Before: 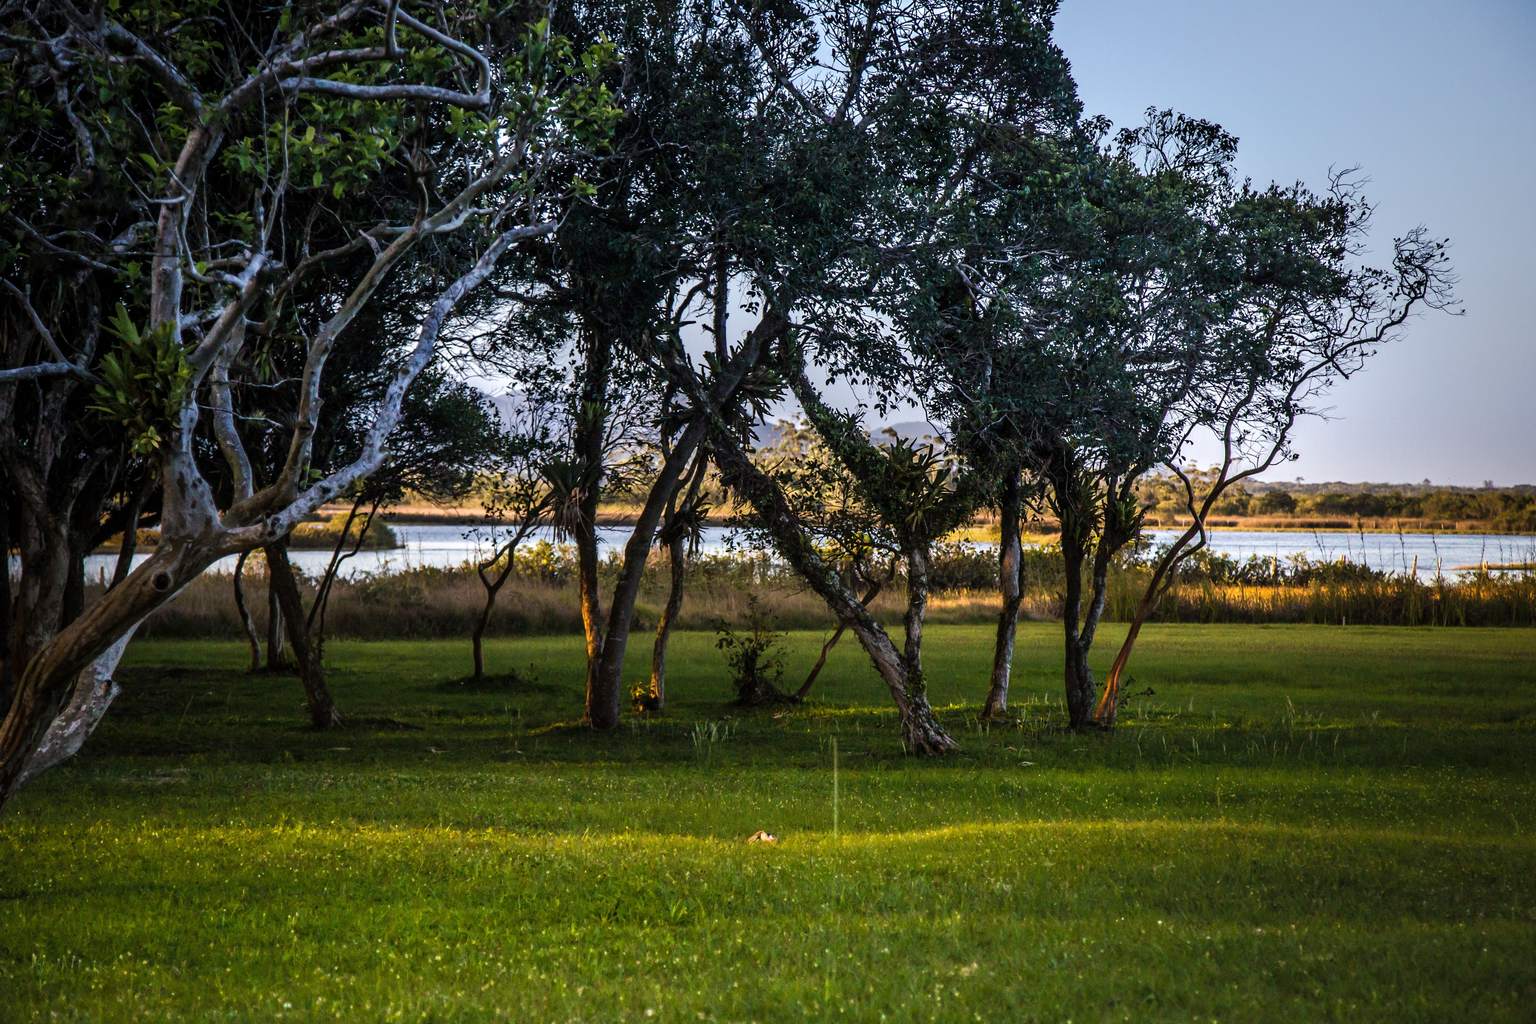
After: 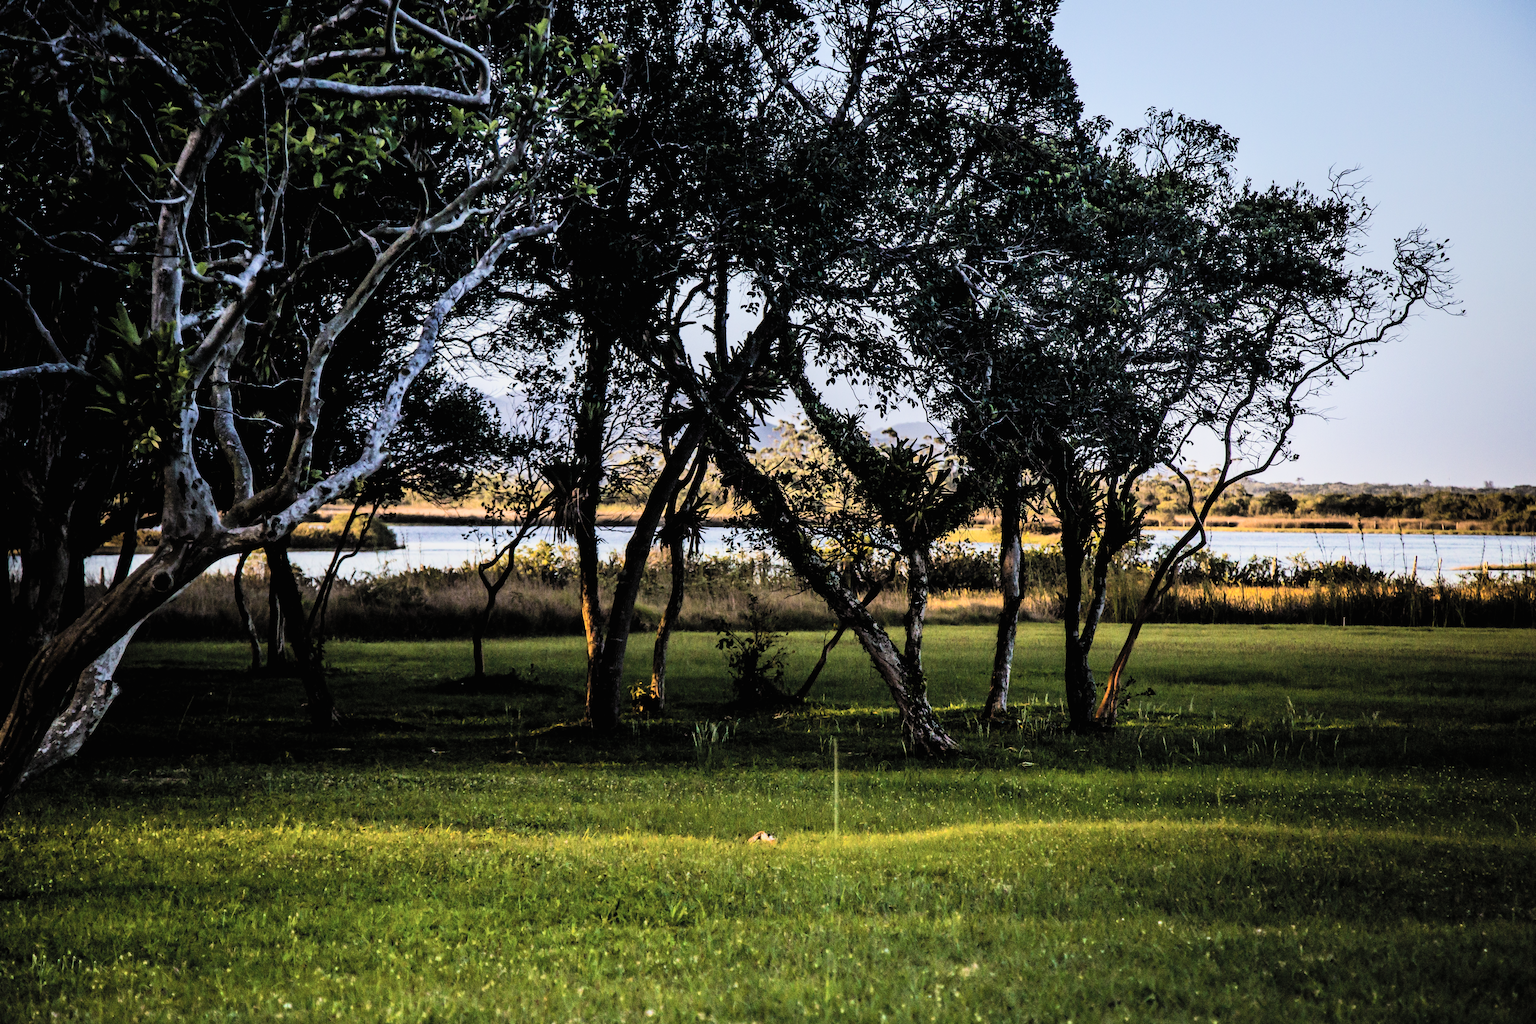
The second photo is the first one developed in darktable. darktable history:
contrast brightness saturation: contrast 0.14, brightness 0.21
filmic rgb: black relative exposure -5 EV, hardness 2.88, contrast 1.4, highlights saturation mix -30%
